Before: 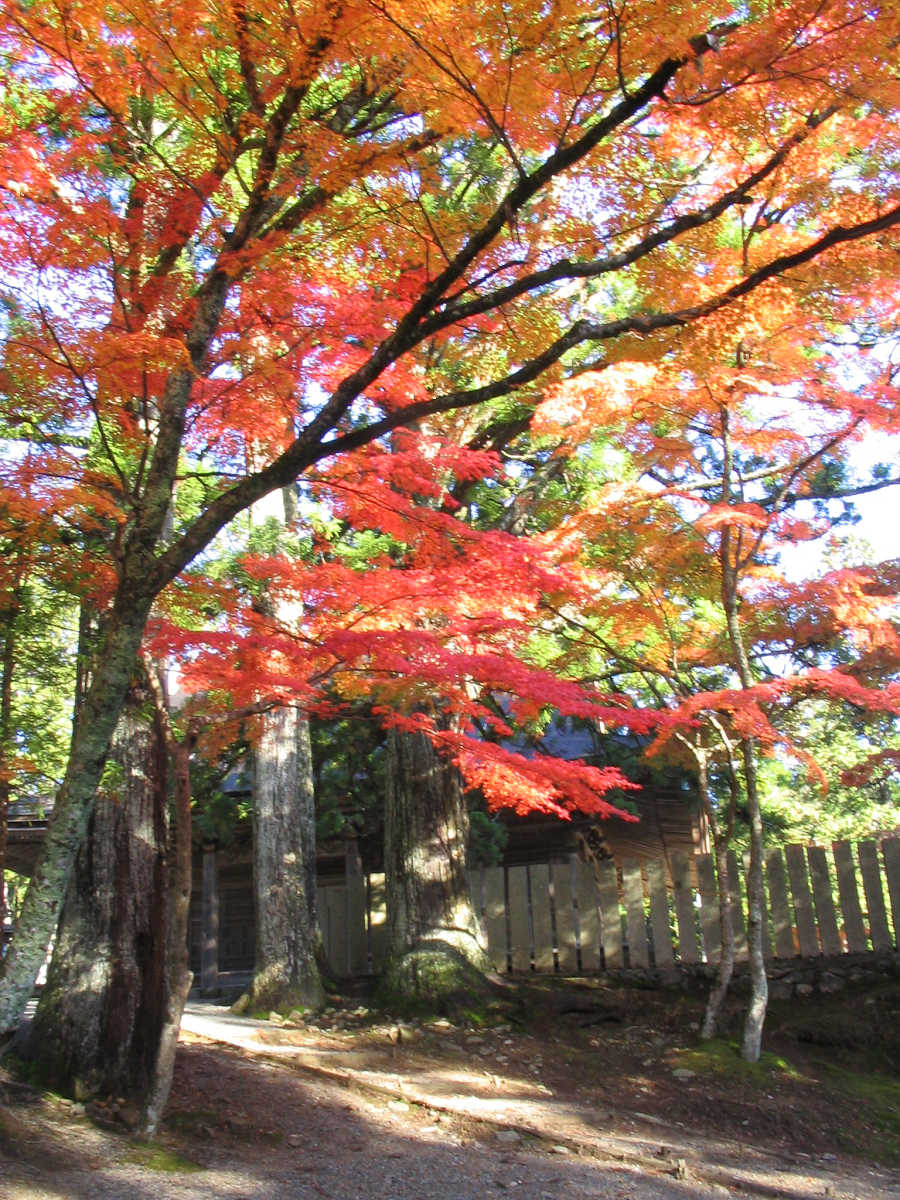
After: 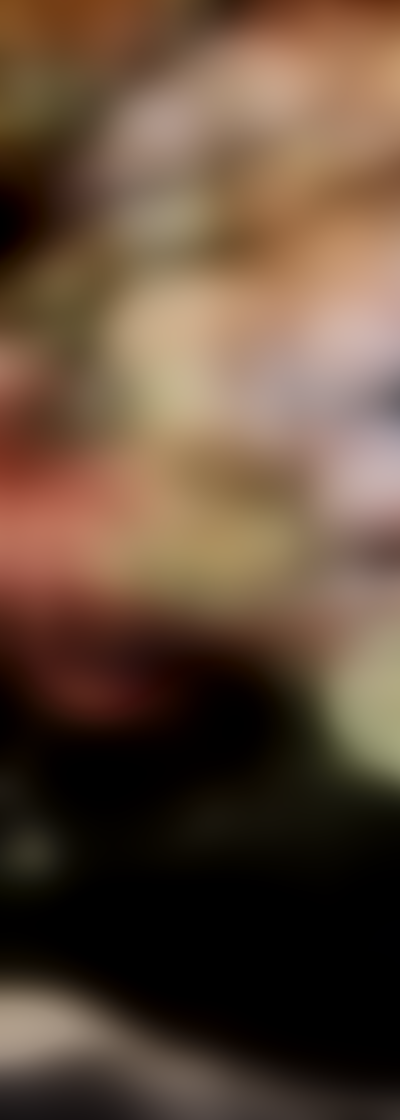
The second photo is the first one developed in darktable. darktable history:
shadows and highlights: shadows 30.63, highlights -63.22, shadows color adjustment 98%, highlights color adjustment 58.61%, soften with gaussian
crop: left 47.628%, top 6.643%, right 7.874%
sharpen: radius 2.767
lowpass: radius 31.92, contrast 1.72, brightness -0.98, saturation 0.94
local contrast: on, module defaults
contrast brightness saturation: contrast 0.06, brightness -0.01, saturation -0.23
white balance: red 1.009, blue 0.985
filmic rgb: black relative exposure -7.65 EV, white relative exposure 4.56 EV, hardness 3.61, color science v6 (2022)
